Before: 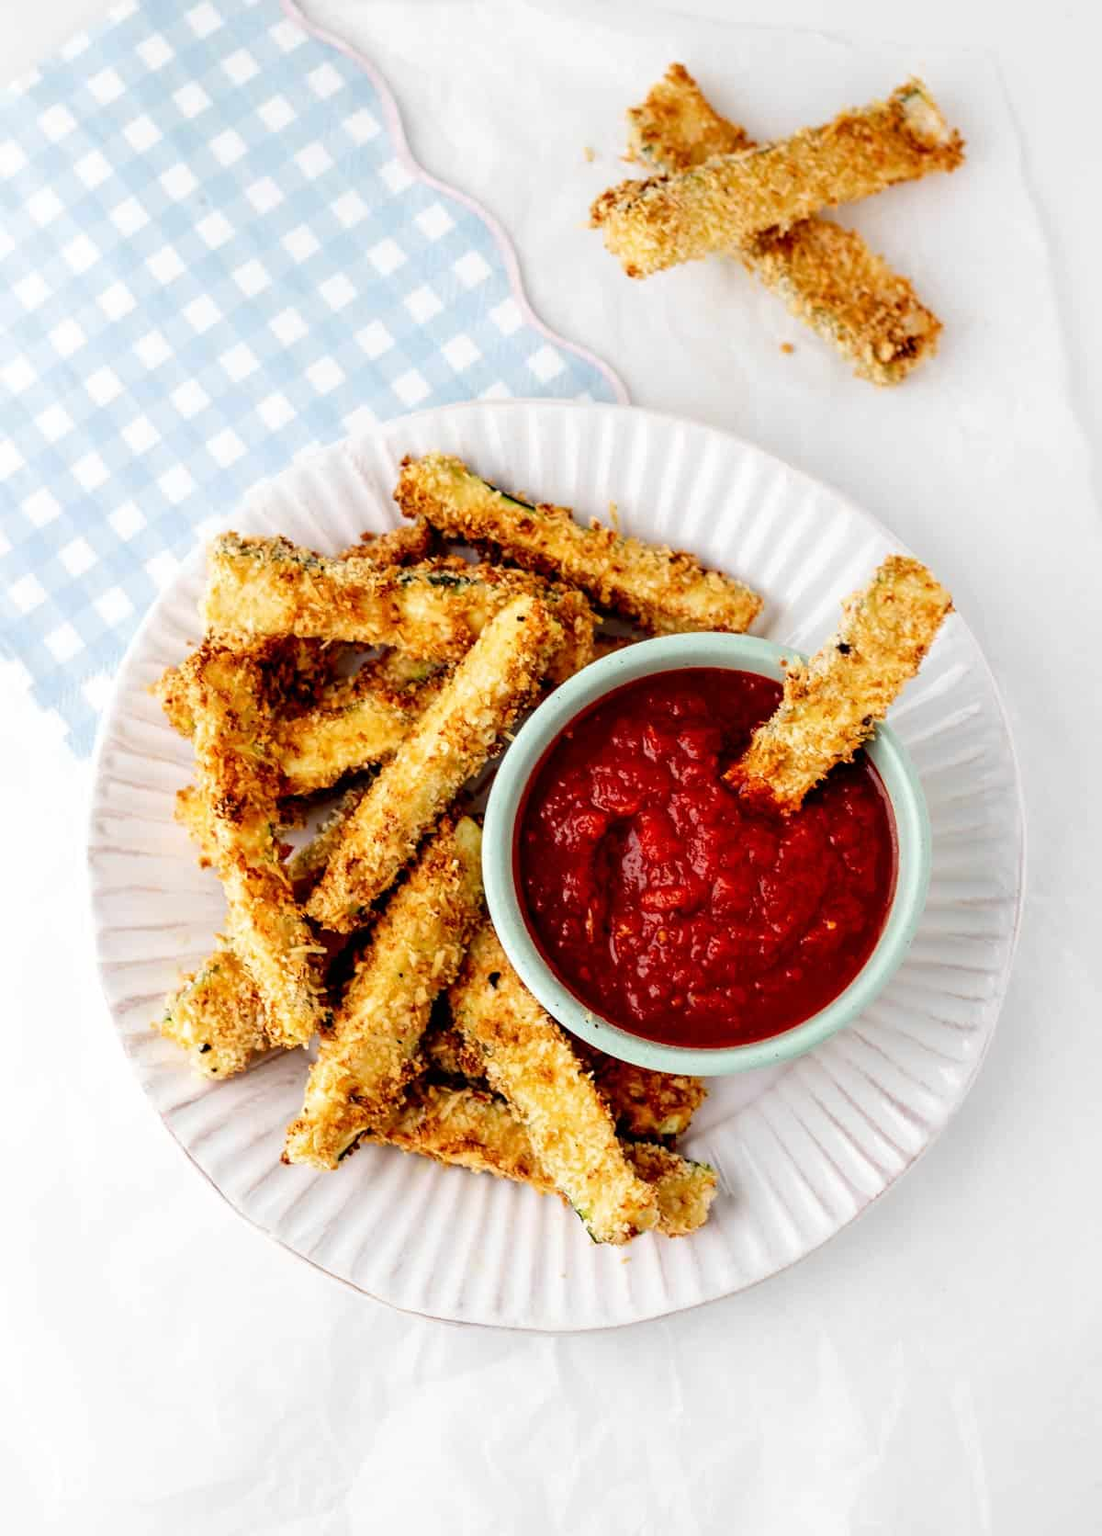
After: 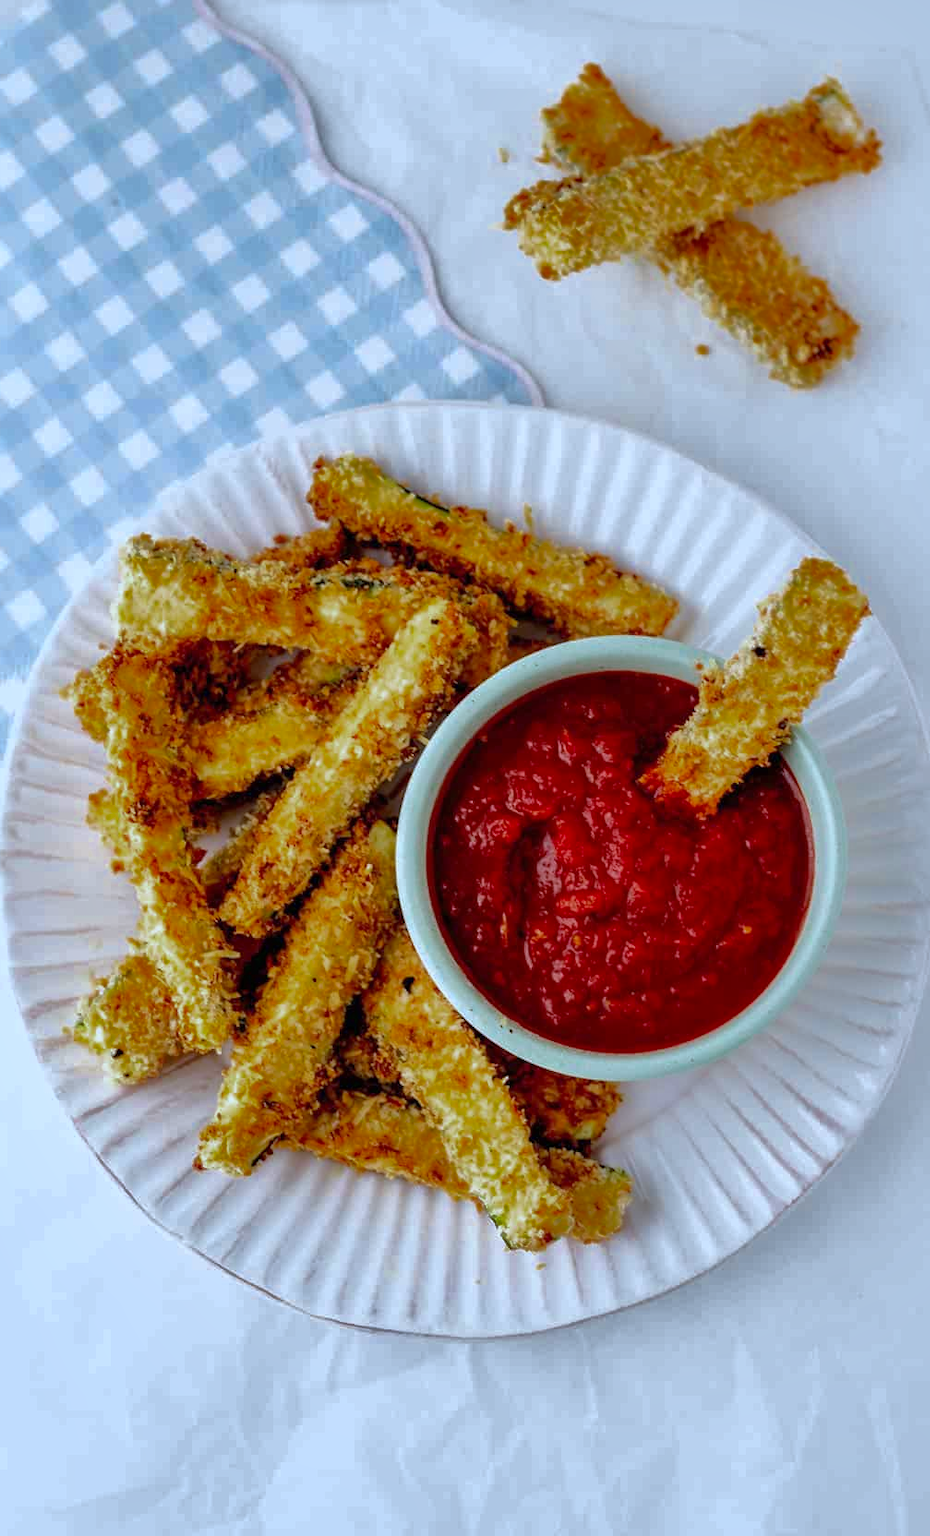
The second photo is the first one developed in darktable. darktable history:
color zones: curves: ch0 [(0, 0.425) (0.143, 0.422) (0.286, 0.42) (0.429, 0.419) (0.571, 0.419) (0.714, 0.42) (0.857, 0.422) (1, 0.425)]
crop: left 8.026%, right 7.374%
white balance: red 0.924, blue 1.095
shadows and highlights: shadows 40, highlights -60
